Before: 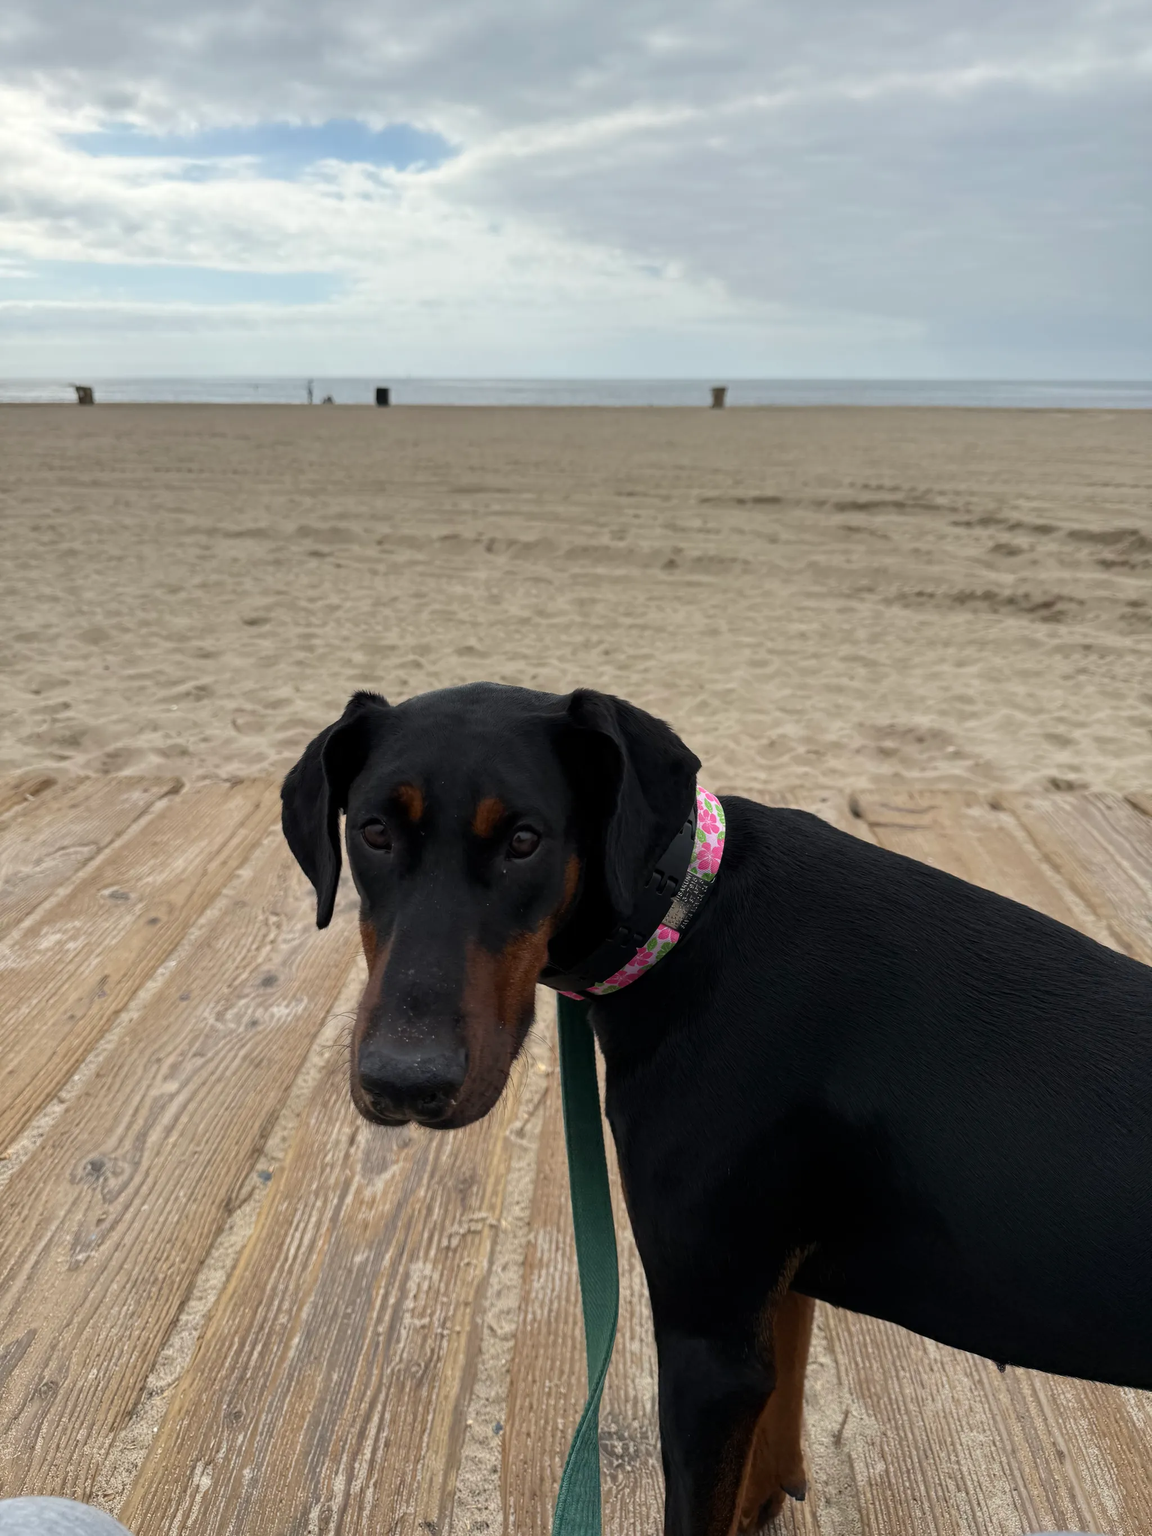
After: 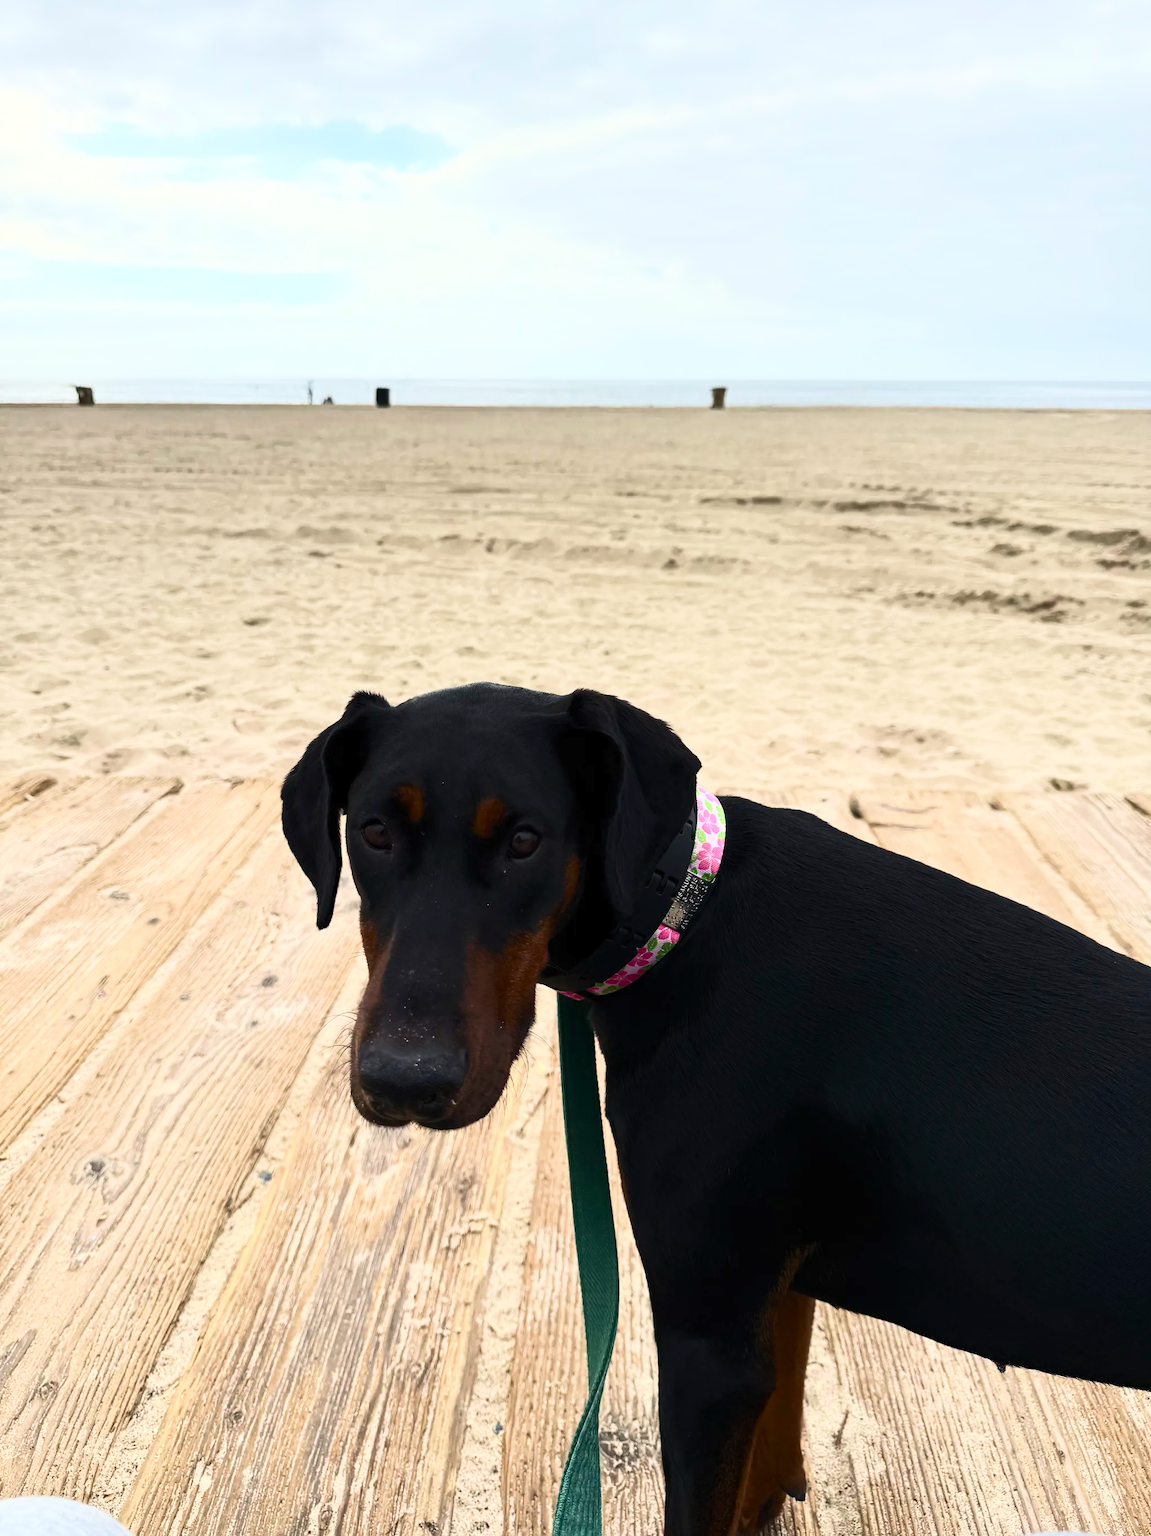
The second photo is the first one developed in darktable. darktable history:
velvia: on, module defaults
contrast brightness saturation: contrast 0.62, brightness 0.34, saturation 0.14
